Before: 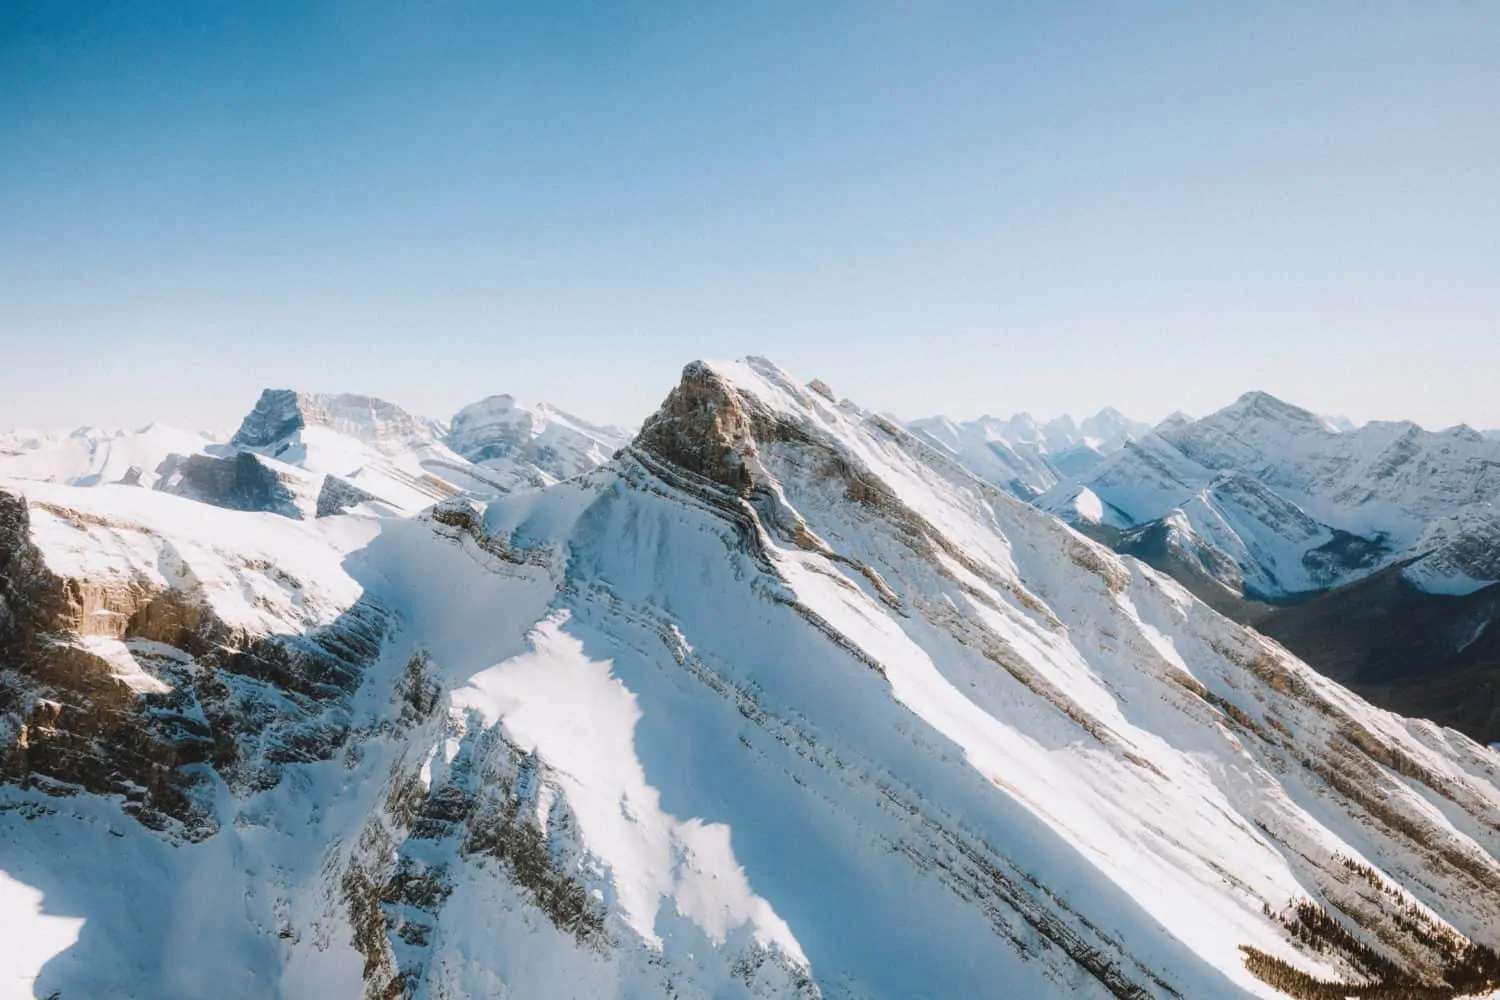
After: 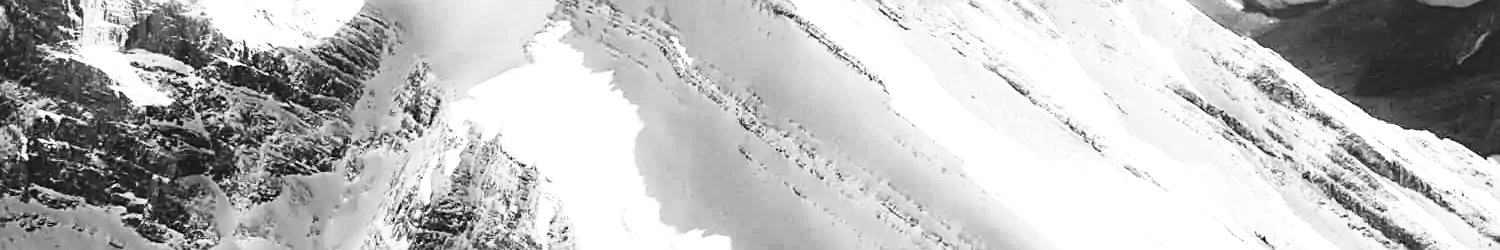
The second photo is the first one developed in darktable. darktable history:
crop and rotate: top 58.847%, bottom 16.088%
exposure: exposure 0.644 EV, compensate exposure bias true, compensate highlight preservation false
sharpen: on, module defaults
base curve: curves: ch0 [(0, 0) (0.007, 0.004) (0.027, 0.03) (0.046, 0.07) (0.207, 0.54) (0.442, 0.872) (0.673, 0.972) (1, 1)], preserve colors none
color zones: curves: ch0 [(0.002, 0.429) (0.121, 0.212) (0.198, 0.113) (0.276, 0.344) (0.331, 0.541) (0.41, 0.56) (0.482, 0.289) (0.619, 0.227) (0.721, 0.18) (0.821, 0.435) (0.928, 0.555) (1, 0.587)]; ch1 [(0, 0) (0.143, 0) (0.286, 0) (0.429, 0) (0.571, 0) (0.714, 0) (0.857, 0)]
